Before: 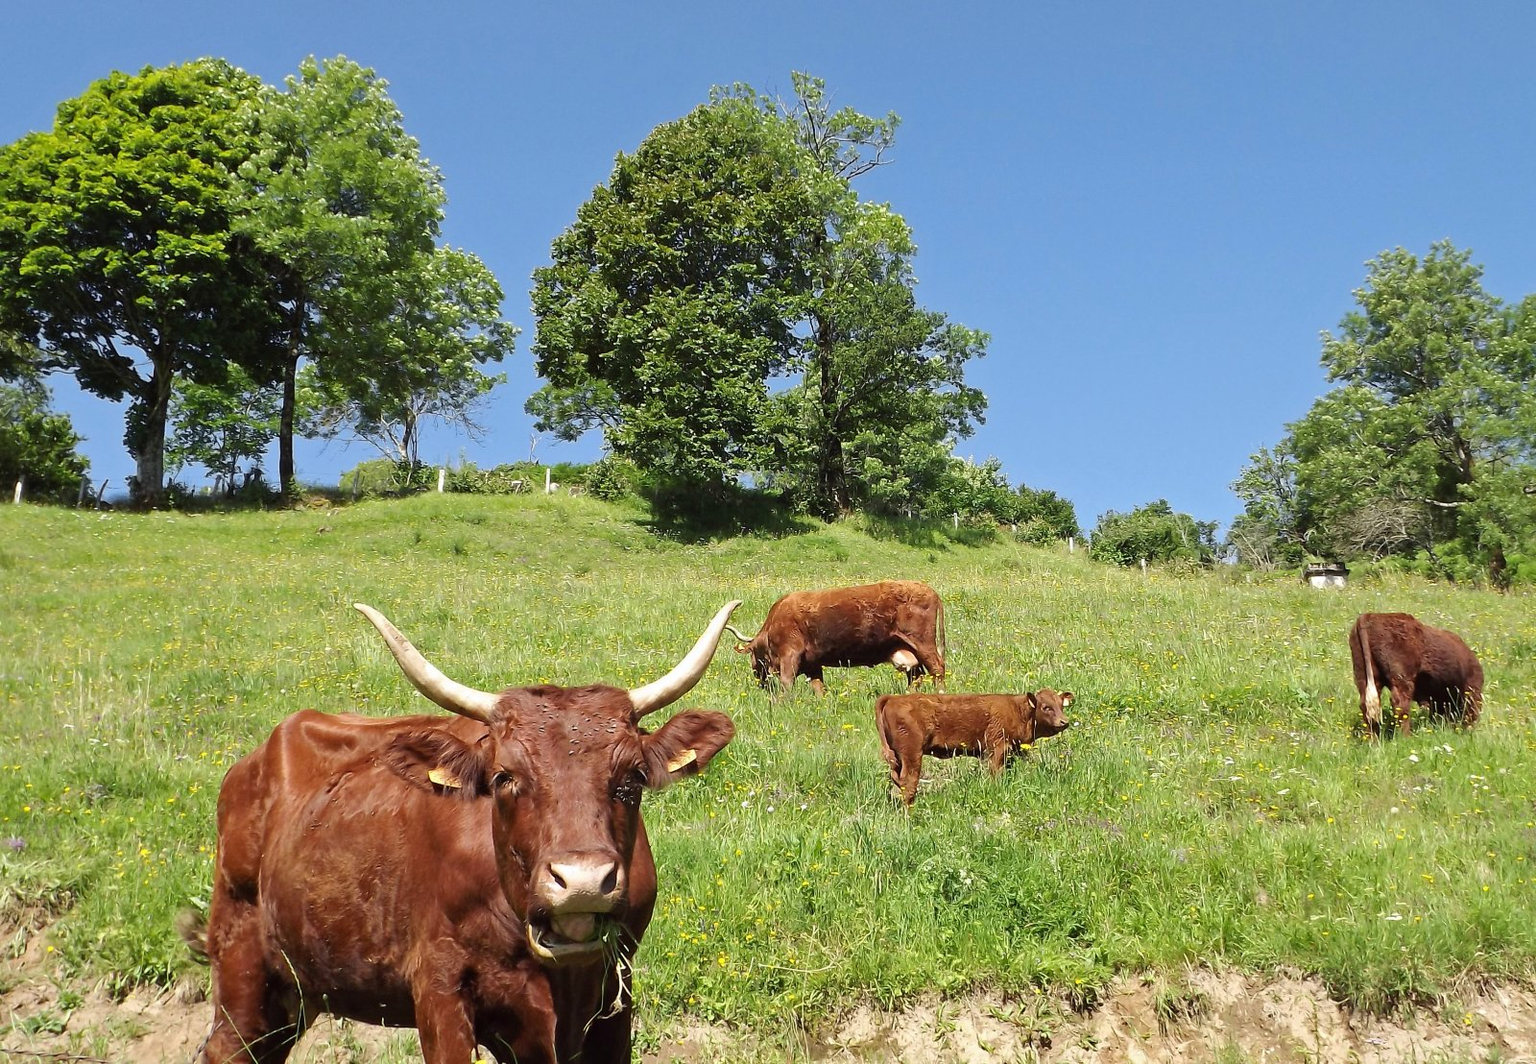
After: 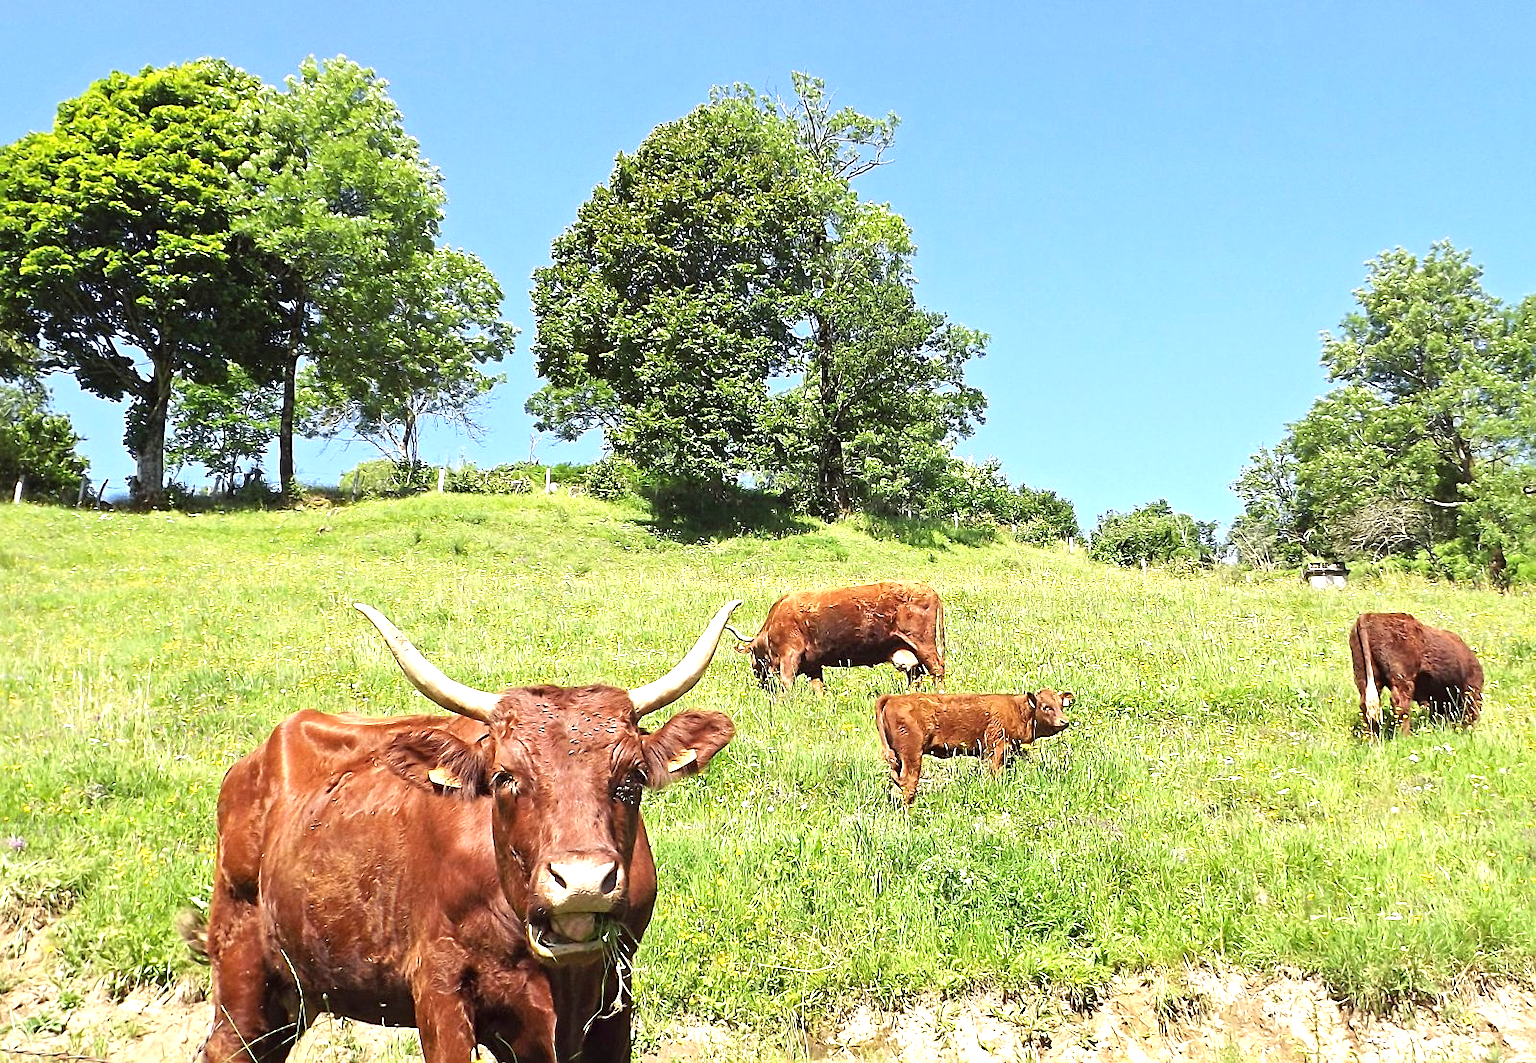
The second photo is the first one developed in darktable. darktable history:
sharpen: on, module defaults
exposure: exposure 1 EV, compensate exposure bias true, compensate highlight preservation false
